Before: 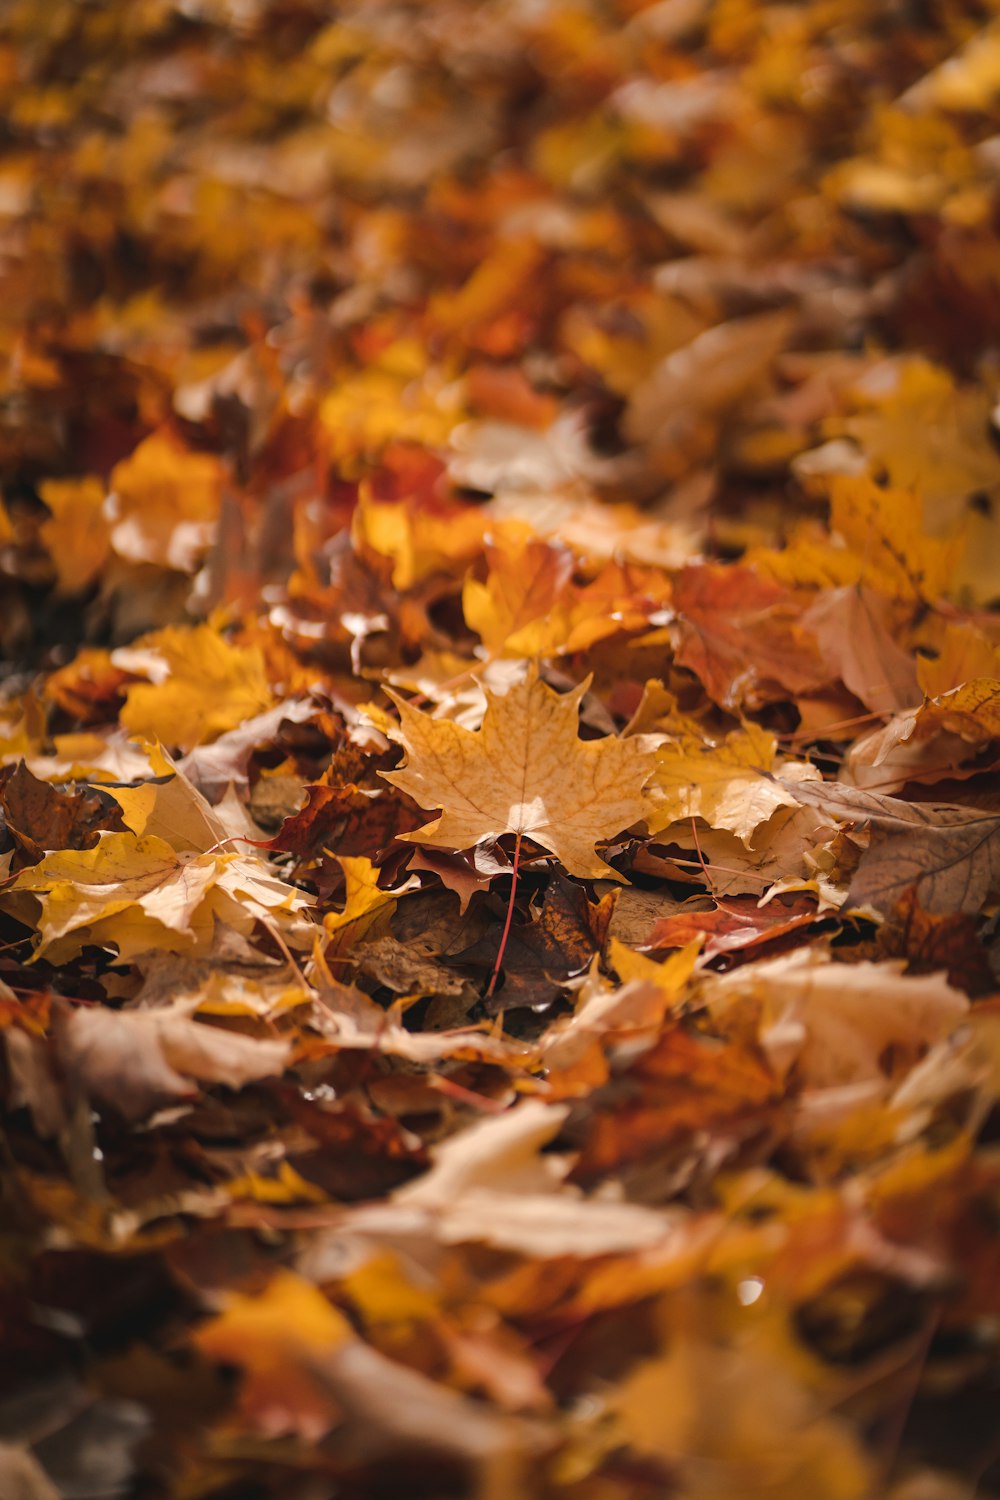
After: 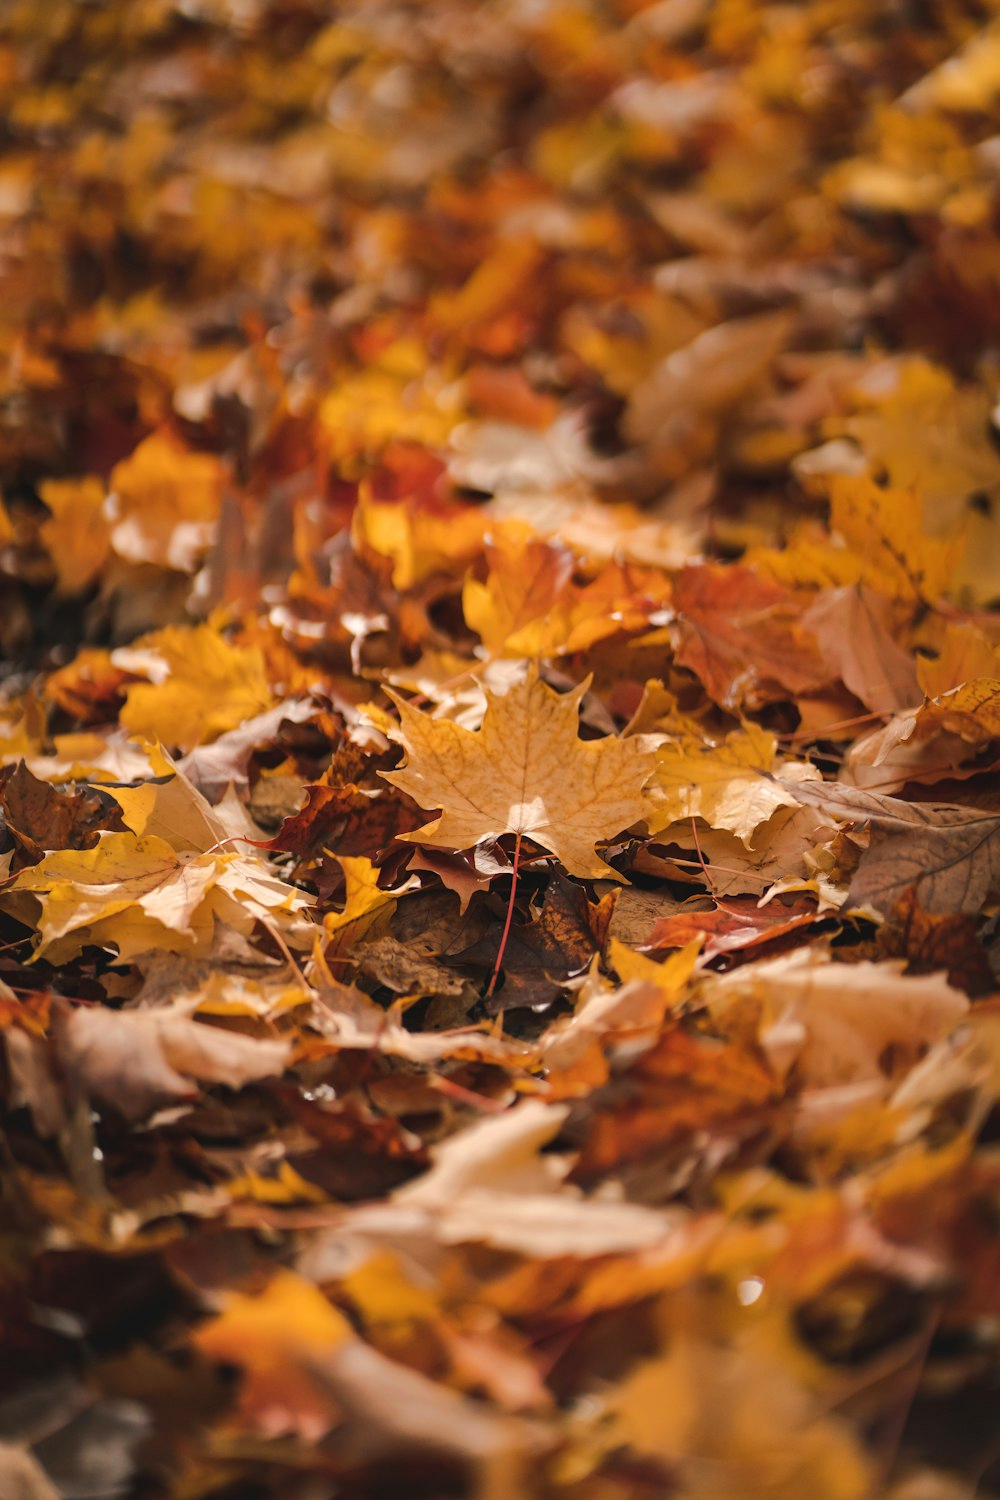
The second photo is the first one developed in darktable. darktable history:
shadows and highlights: radius 262.47, soften with gaussian
